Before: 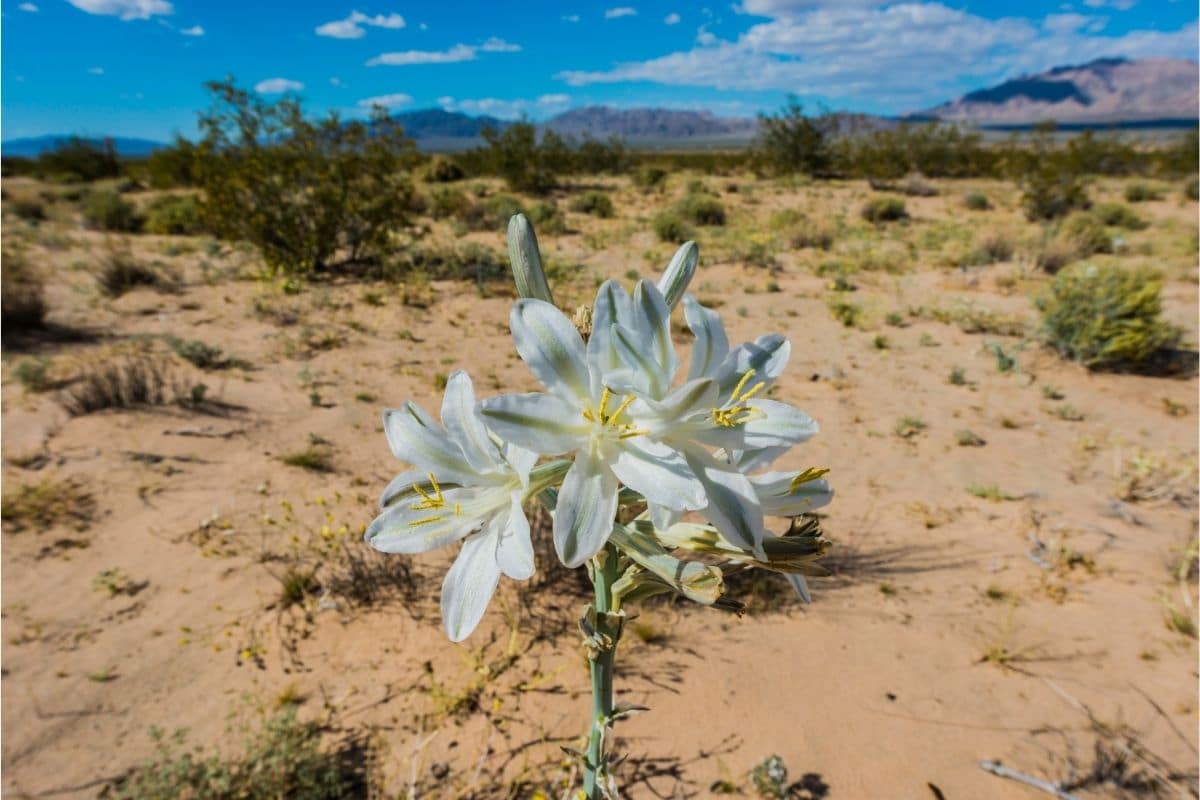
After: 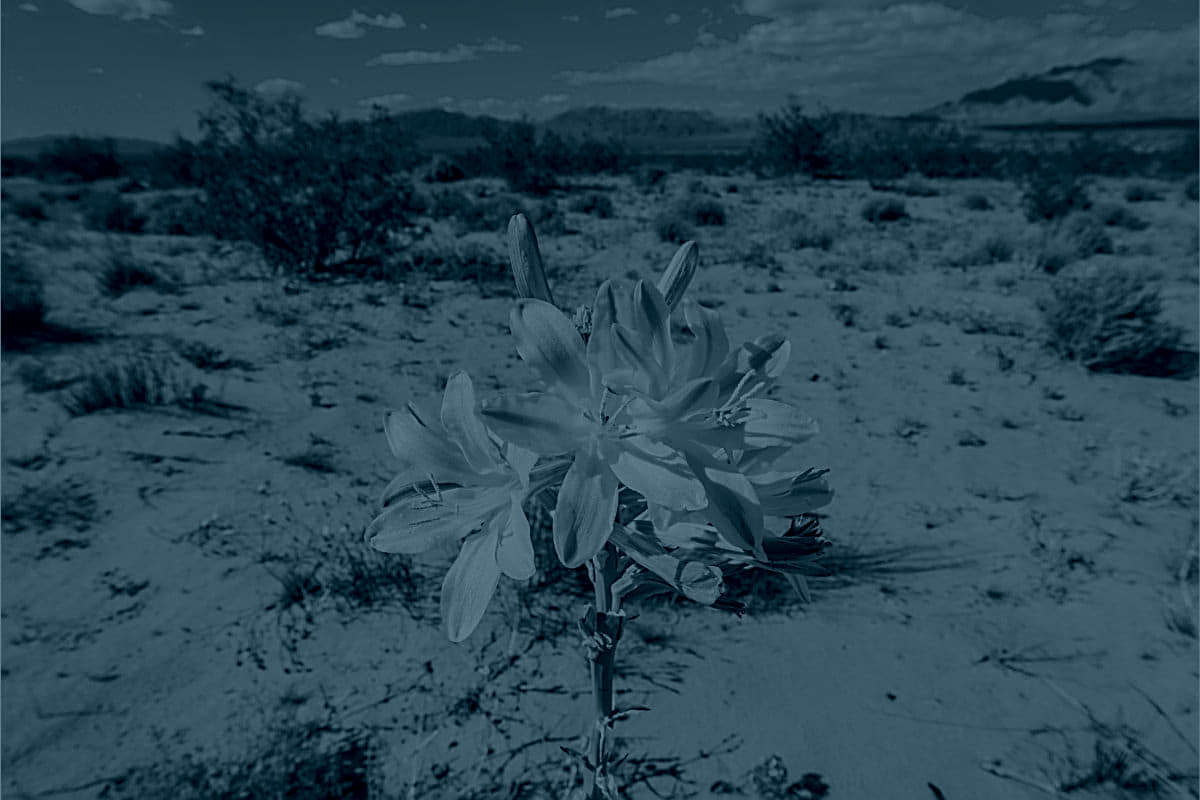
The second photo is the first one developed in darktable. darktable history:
rgb curve: mode RGB, independent channels
sharpen: amount 1
colorize: hue 194.4°, saturation 29%, source mix 61.75%, lightness 3.98%, version 1
